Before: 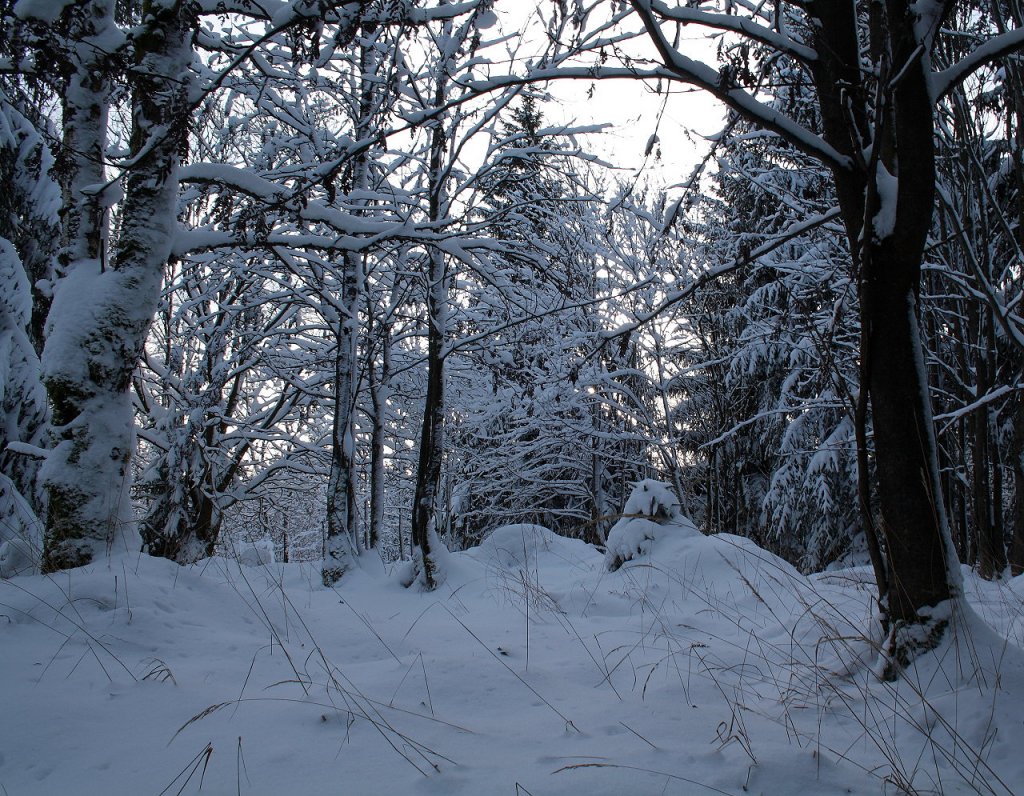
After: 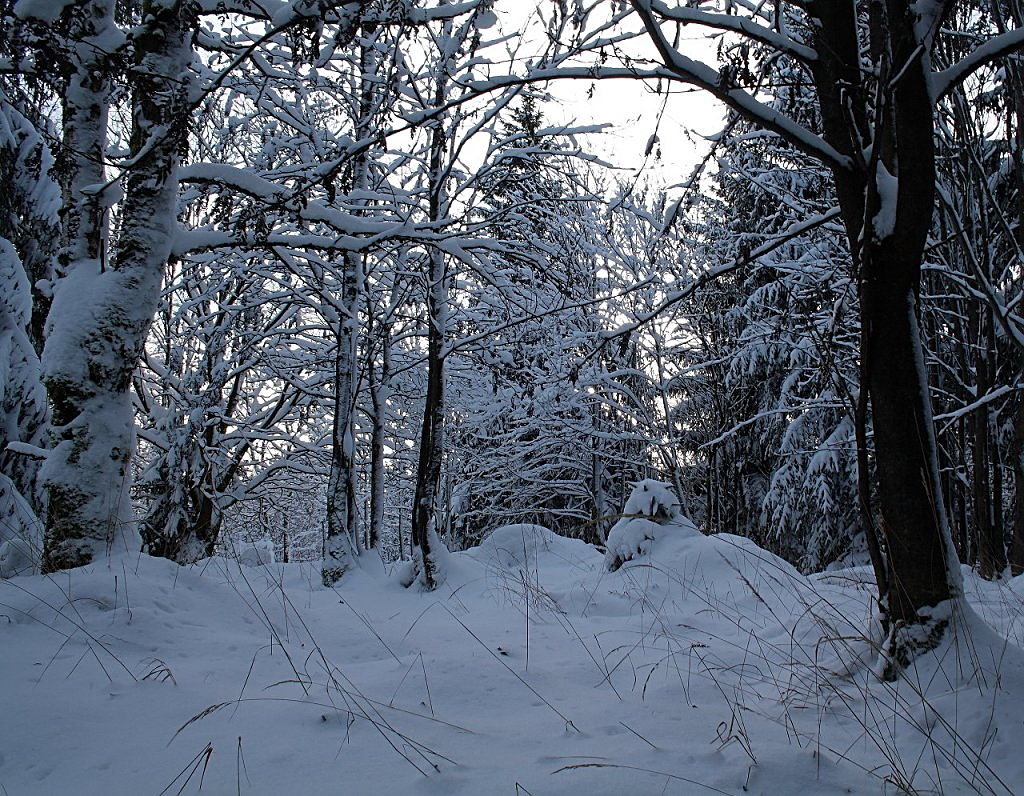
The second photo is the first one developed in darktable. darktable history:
sharpen: amount 0.494
